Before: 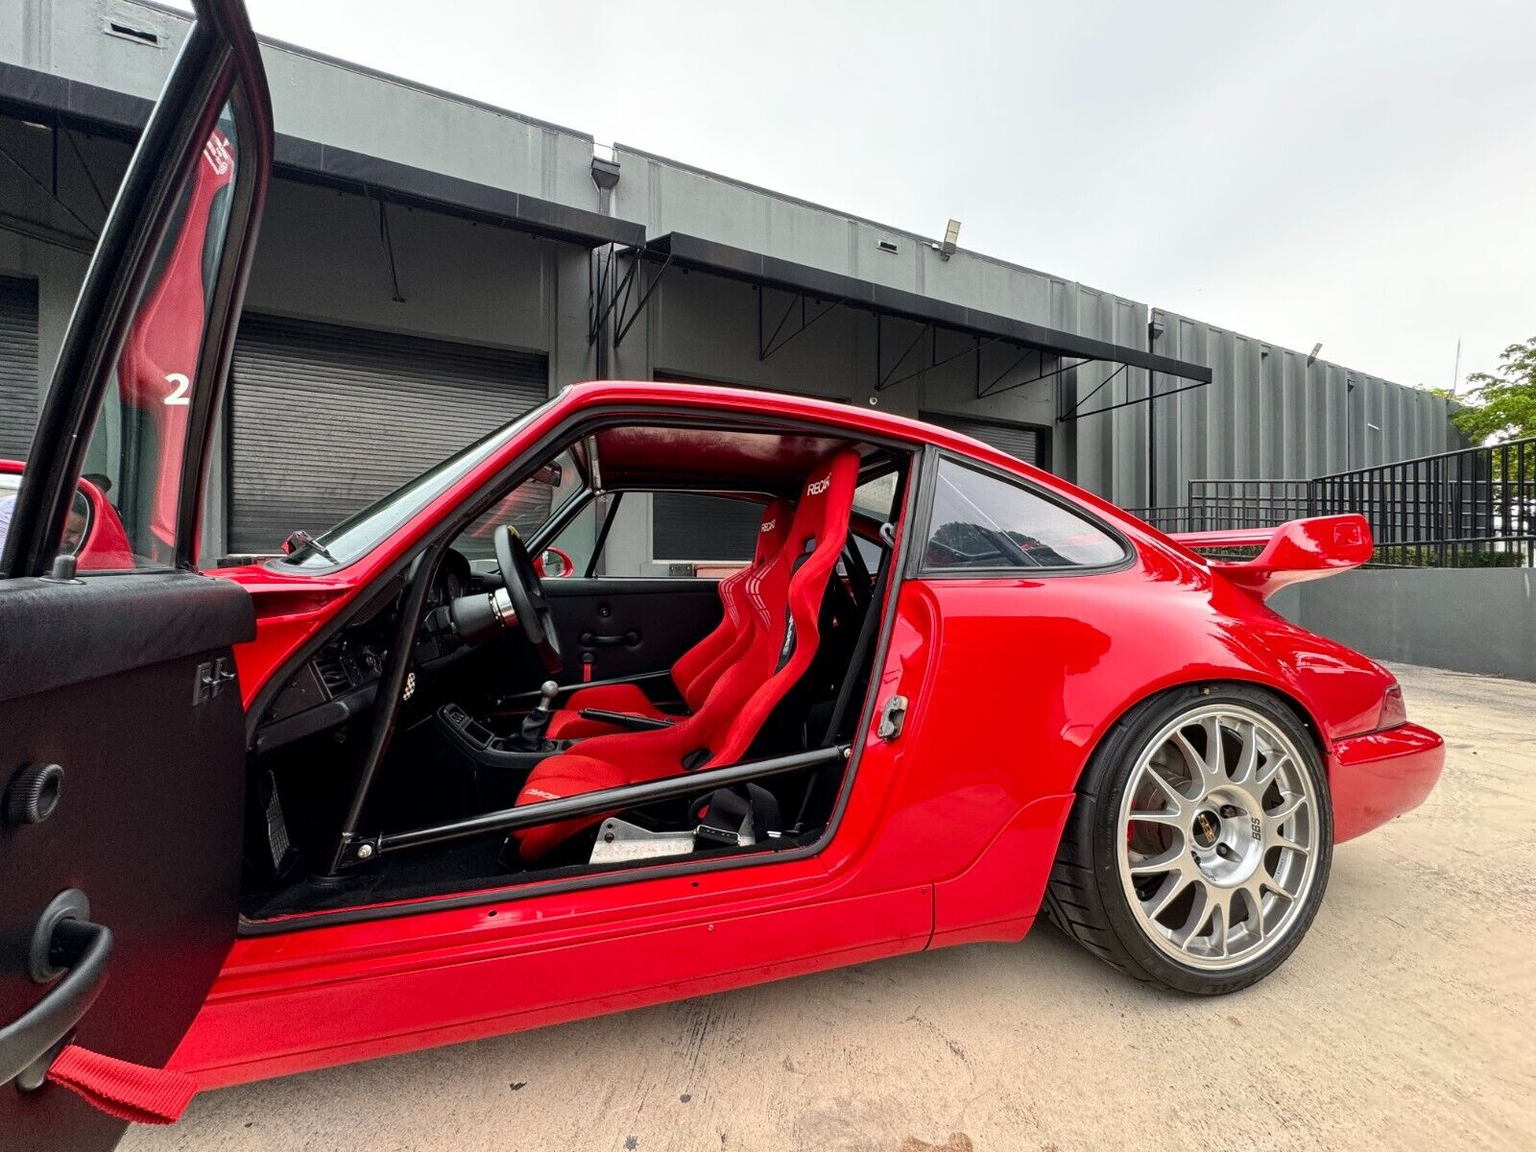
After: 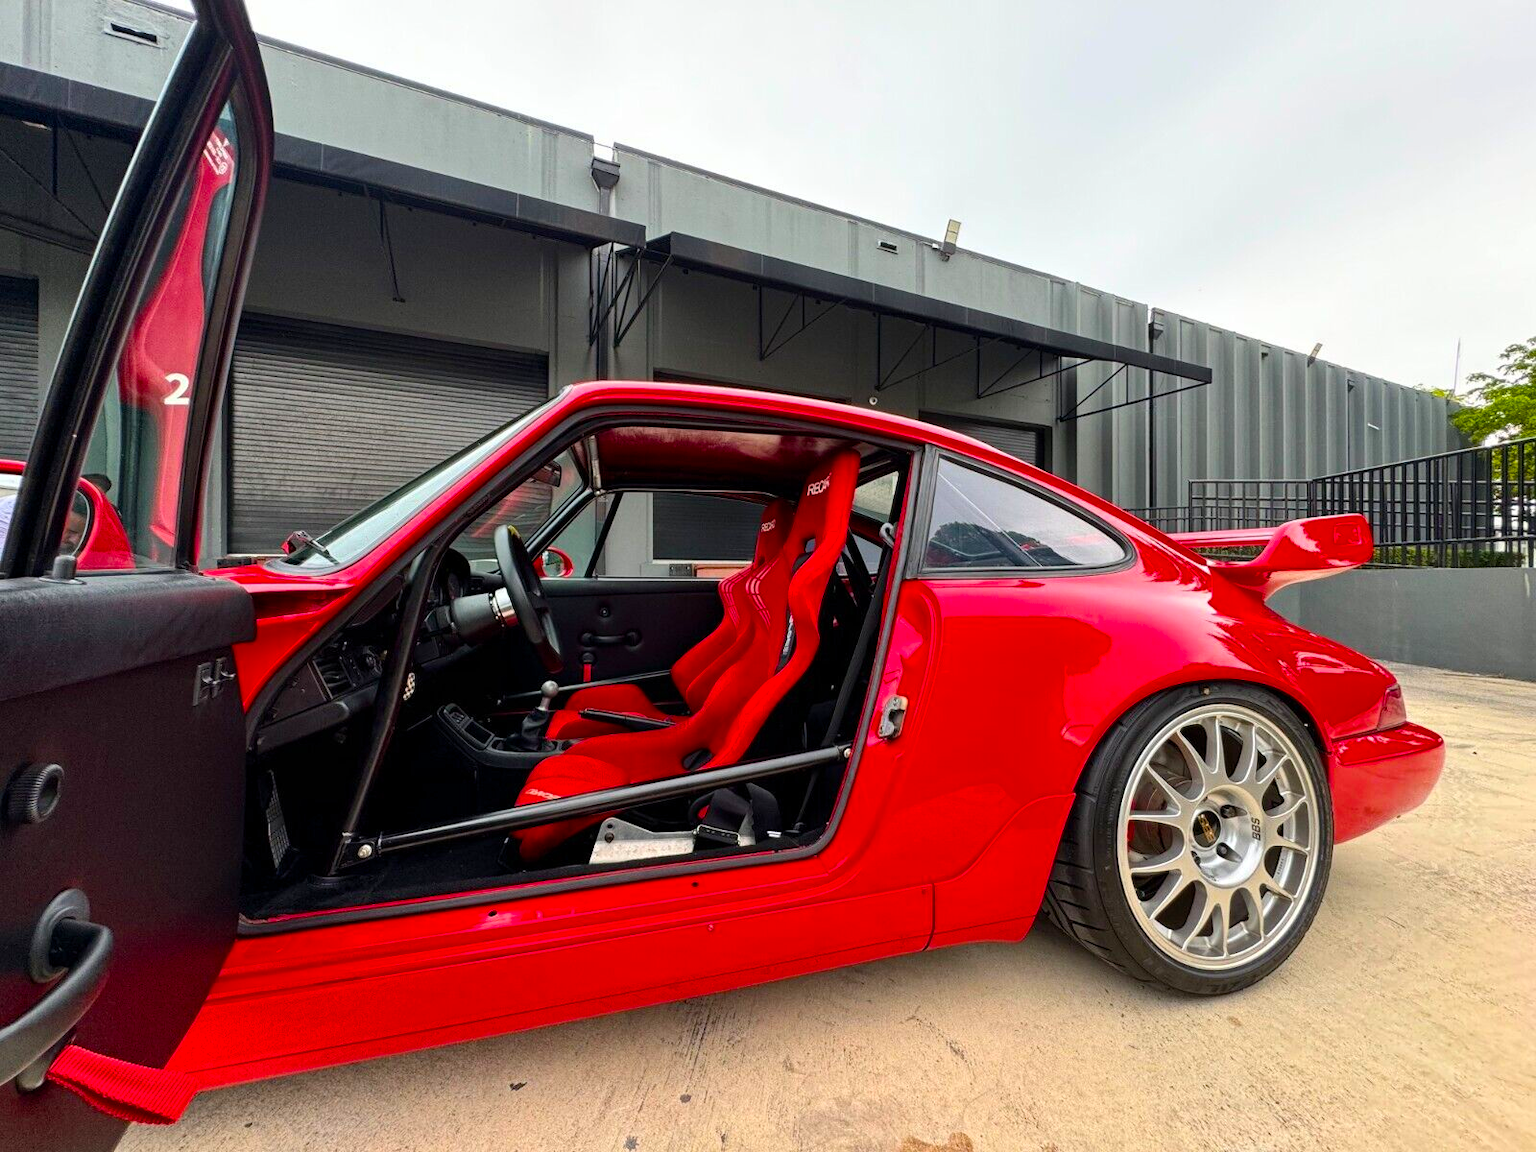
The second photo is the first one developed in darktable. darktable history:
tone equalizer: on, module defaults
color balance rgb: linear chroma grading › global chroma 15%, perceptual saturation grading › global saturation 30%
color balance: on, module defaults
